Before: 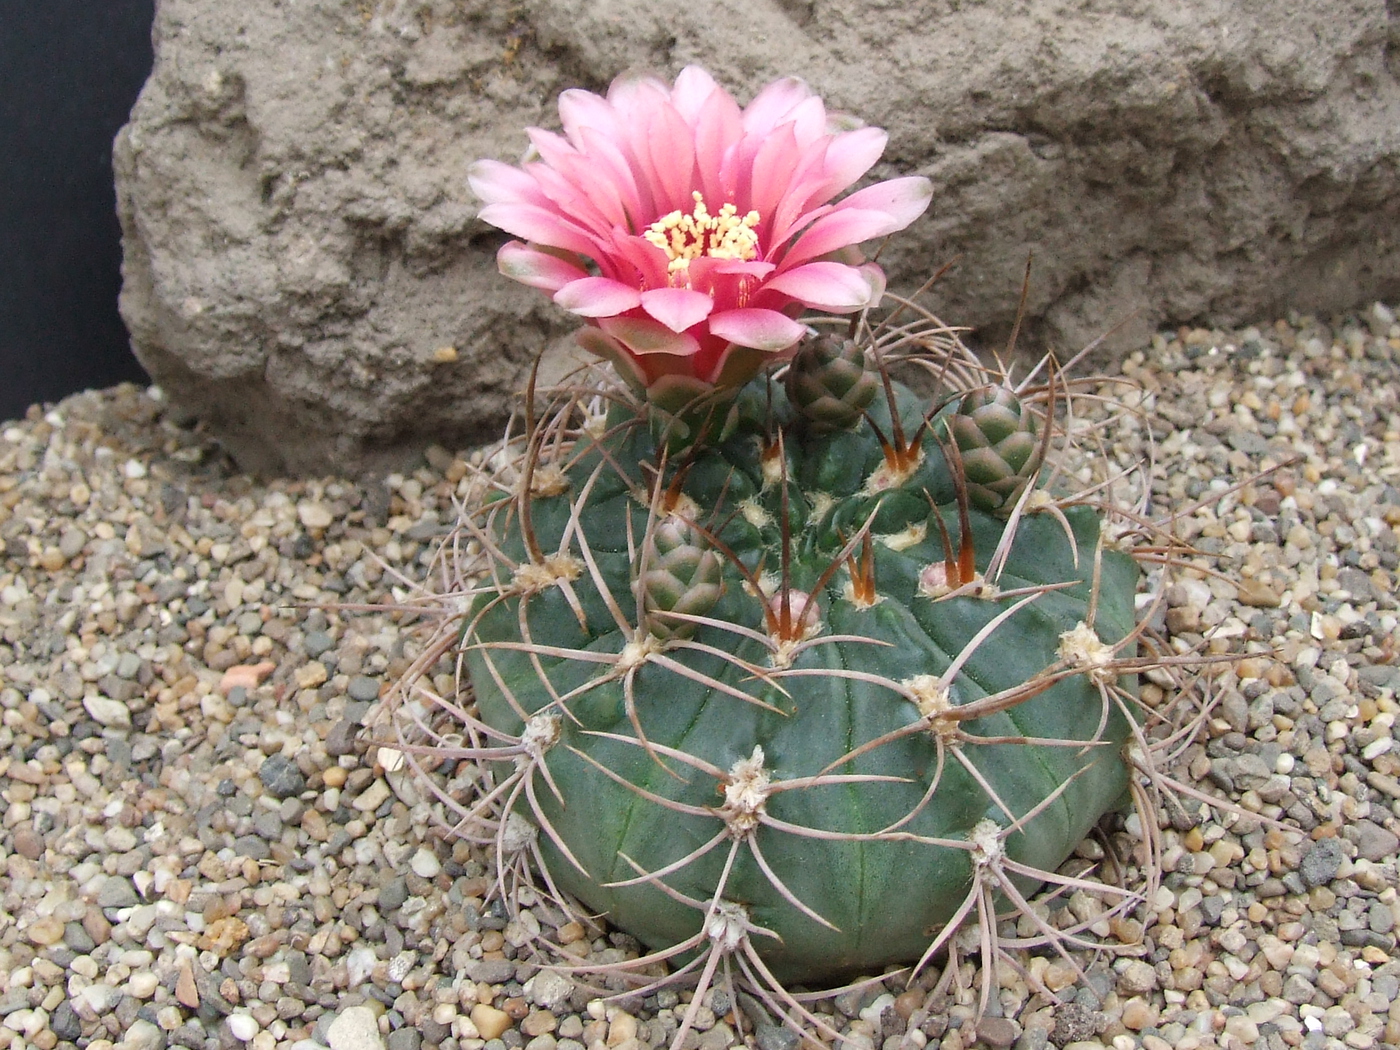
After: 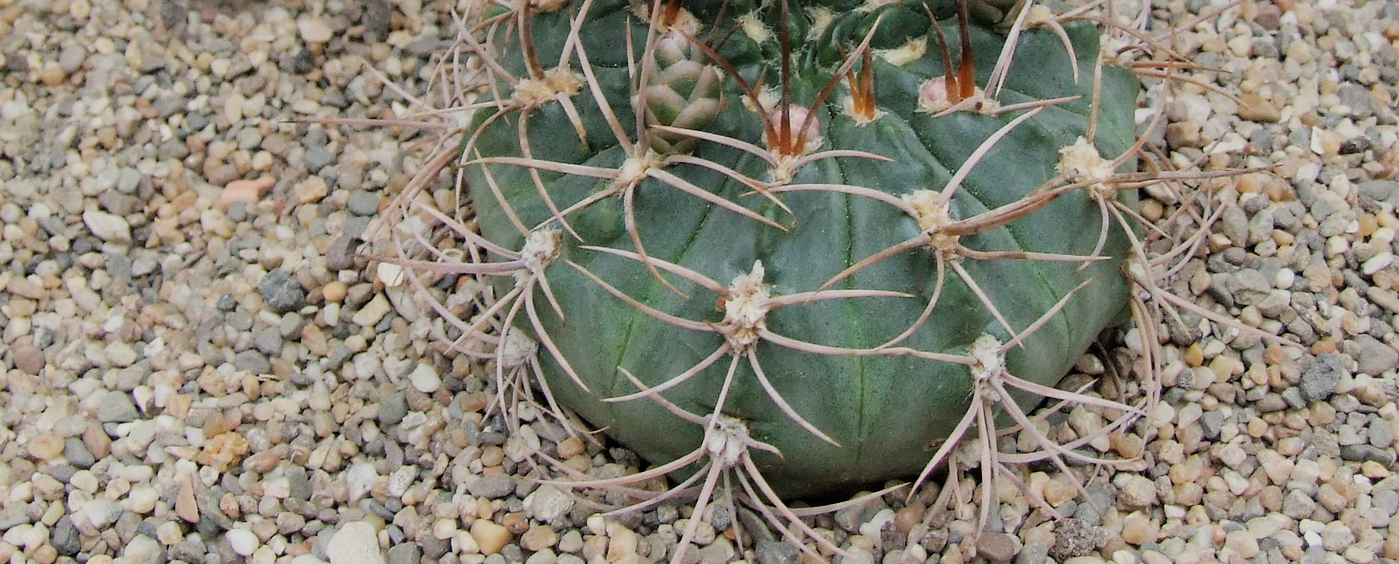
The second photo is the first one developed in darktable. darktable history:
filmic rgb: black relative exposure -7.65 EV, white relative exposure 4.56 EV, hardness 3.61, contrast 1.106
crop and rotate: top 46.237%
